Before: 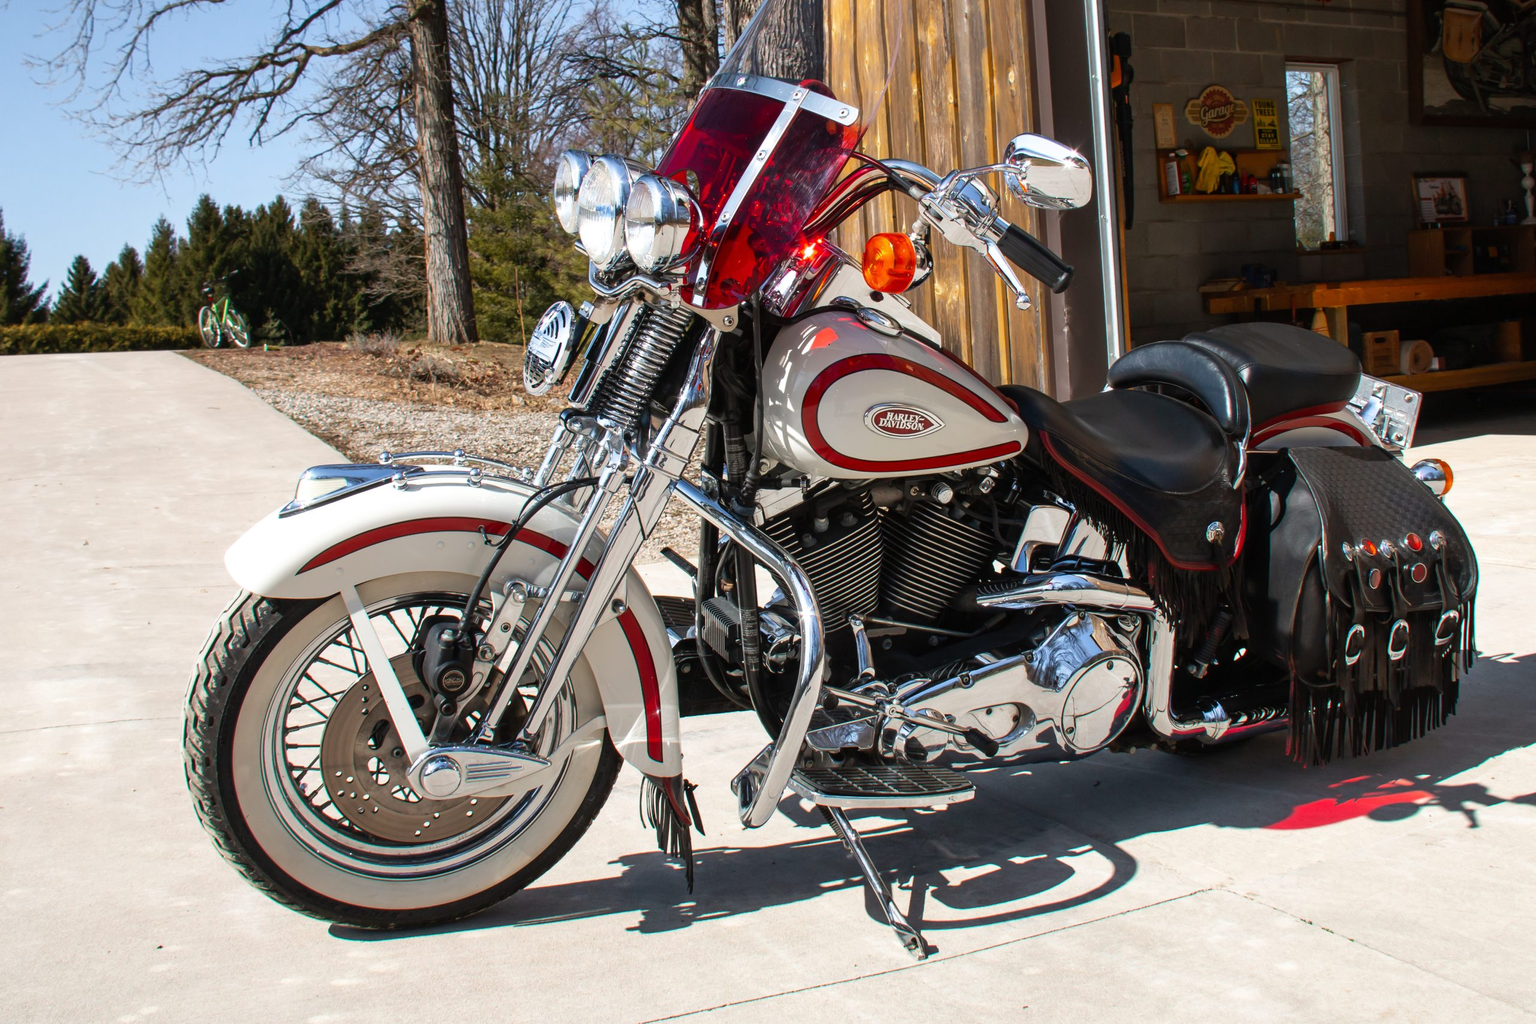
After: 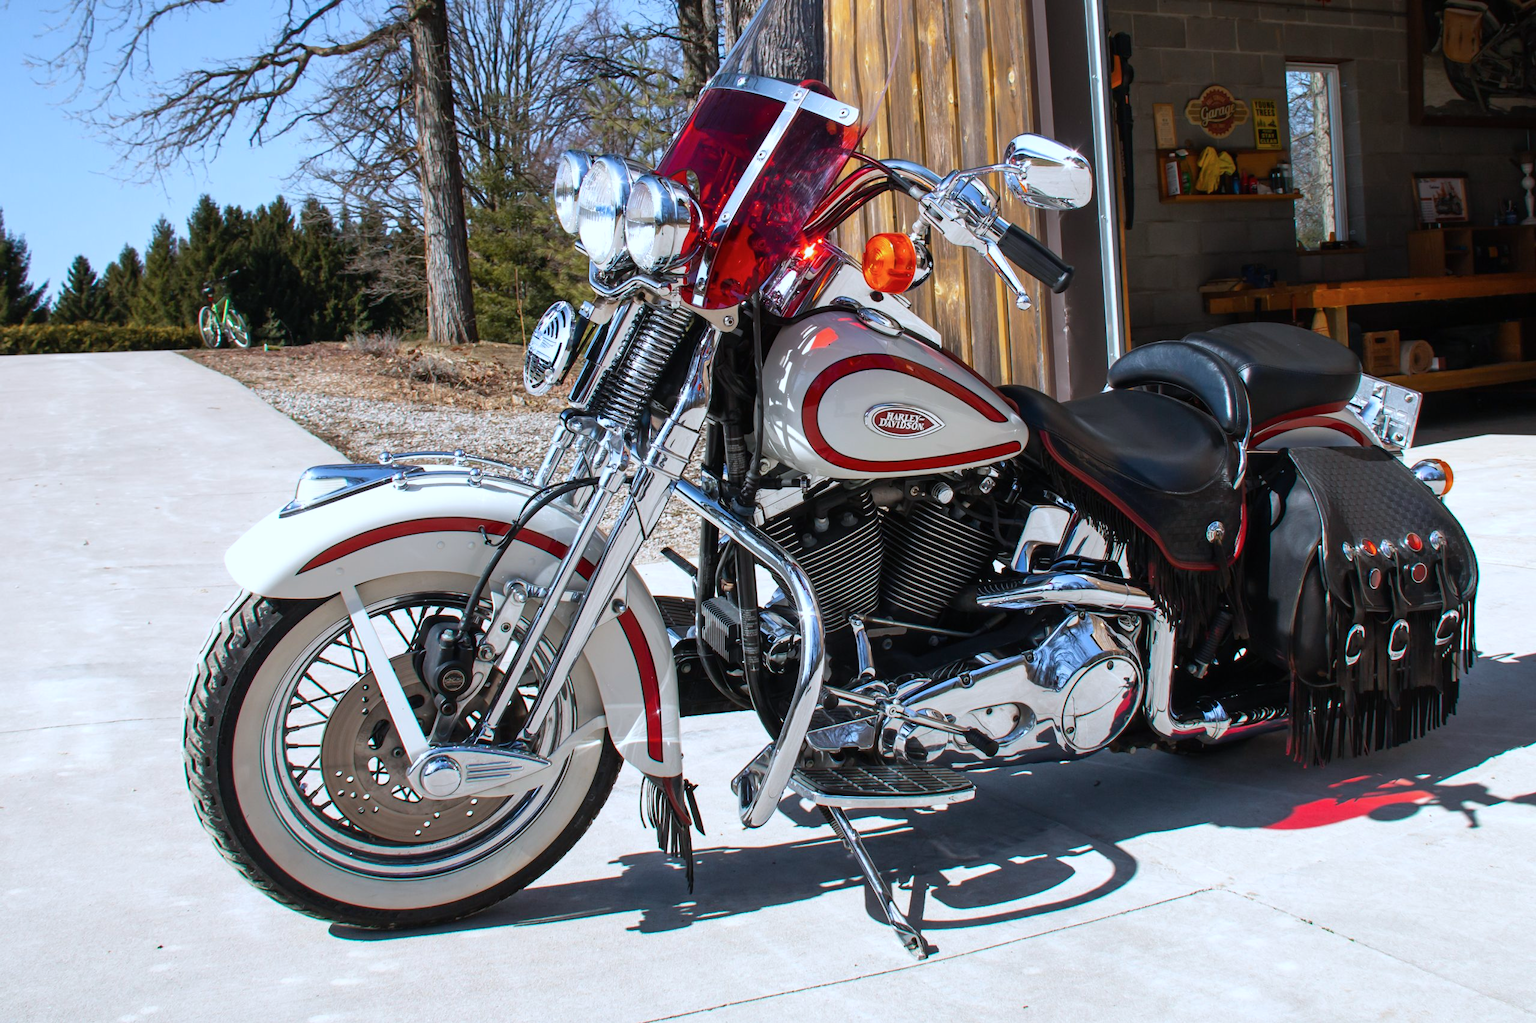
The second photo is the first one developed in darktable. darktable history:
color calibration: x 0.37, y 0.377, temperature 4292.34 K
